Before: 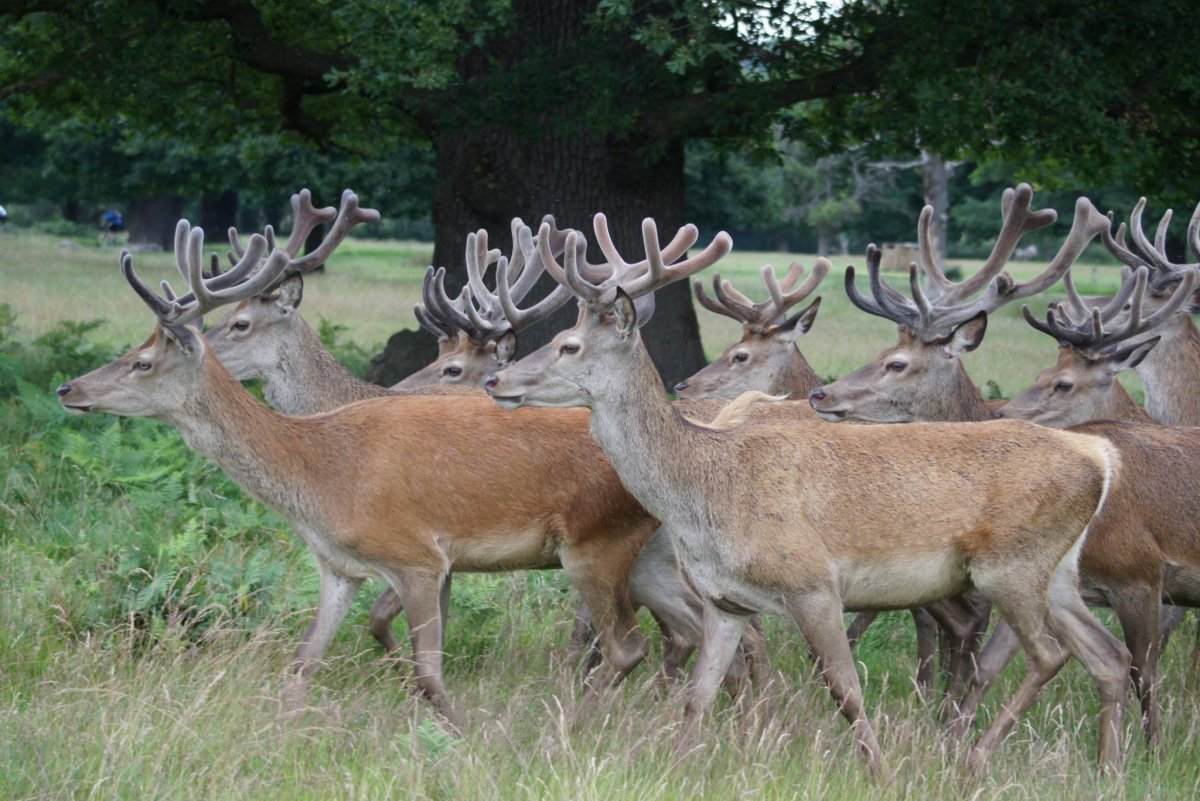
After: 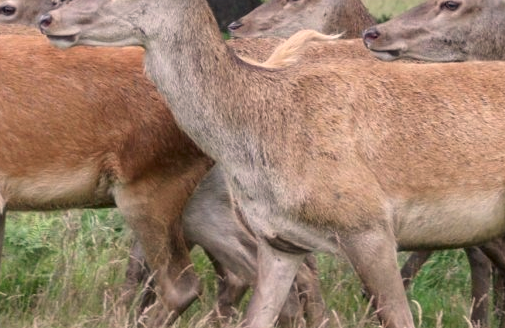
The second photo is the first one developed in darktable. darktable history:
local contrast: on, module defaults
crop: left 37.221%, top 45.169%, right 20.63%, bottom 13.777%
white balance: red 1.127, blue 0.943
